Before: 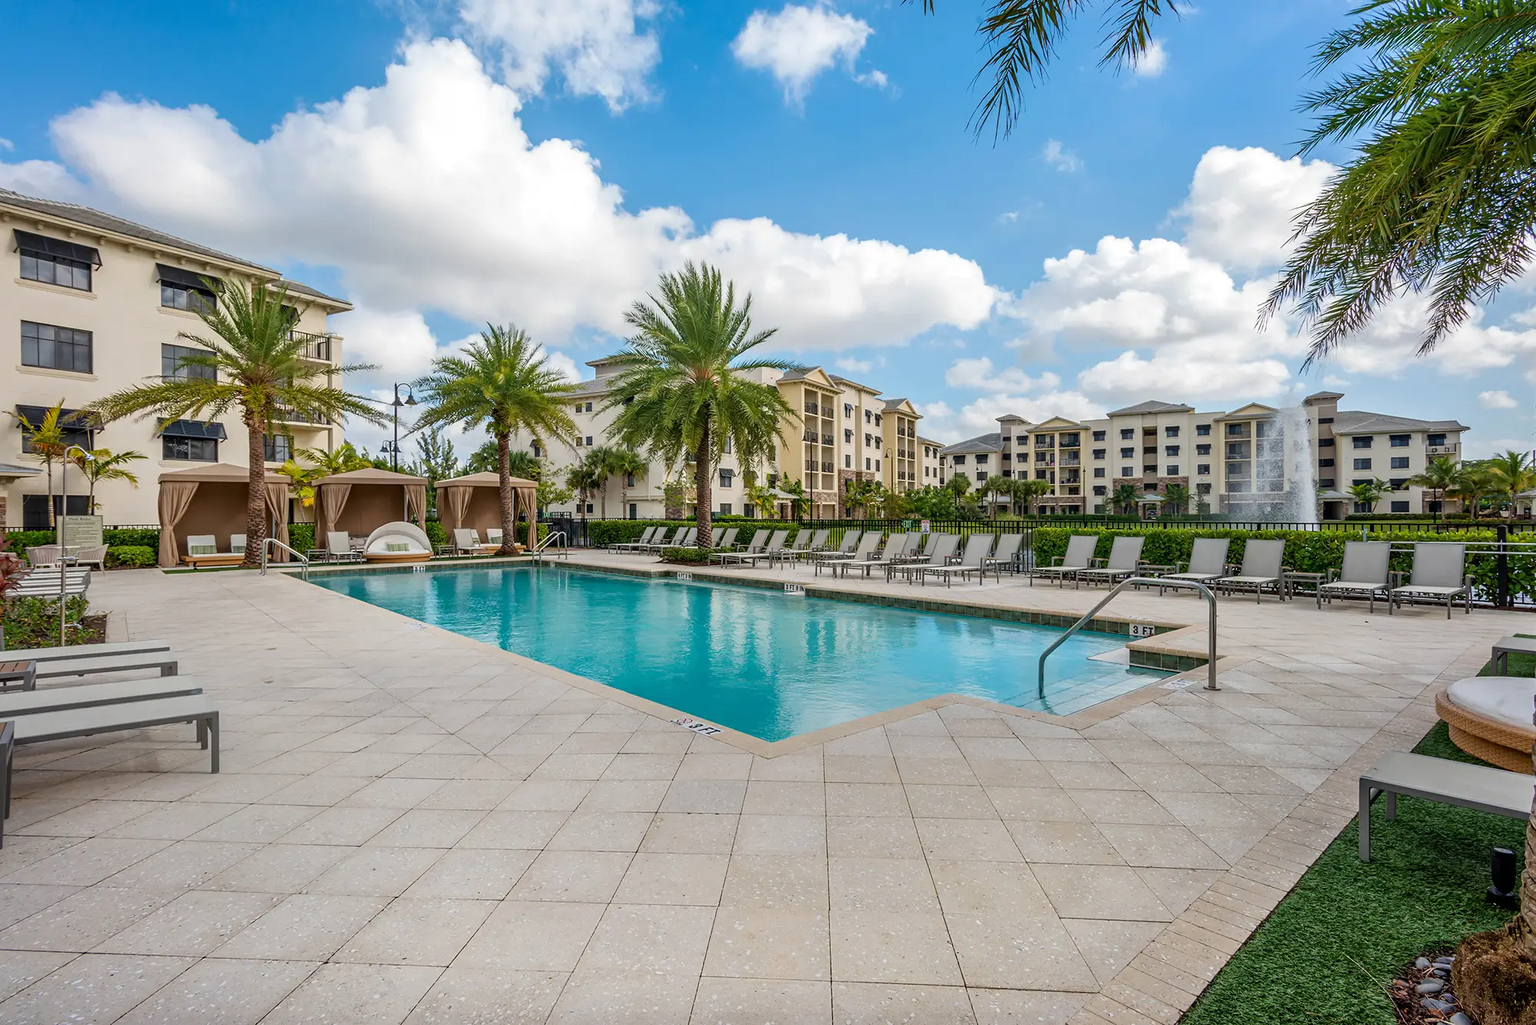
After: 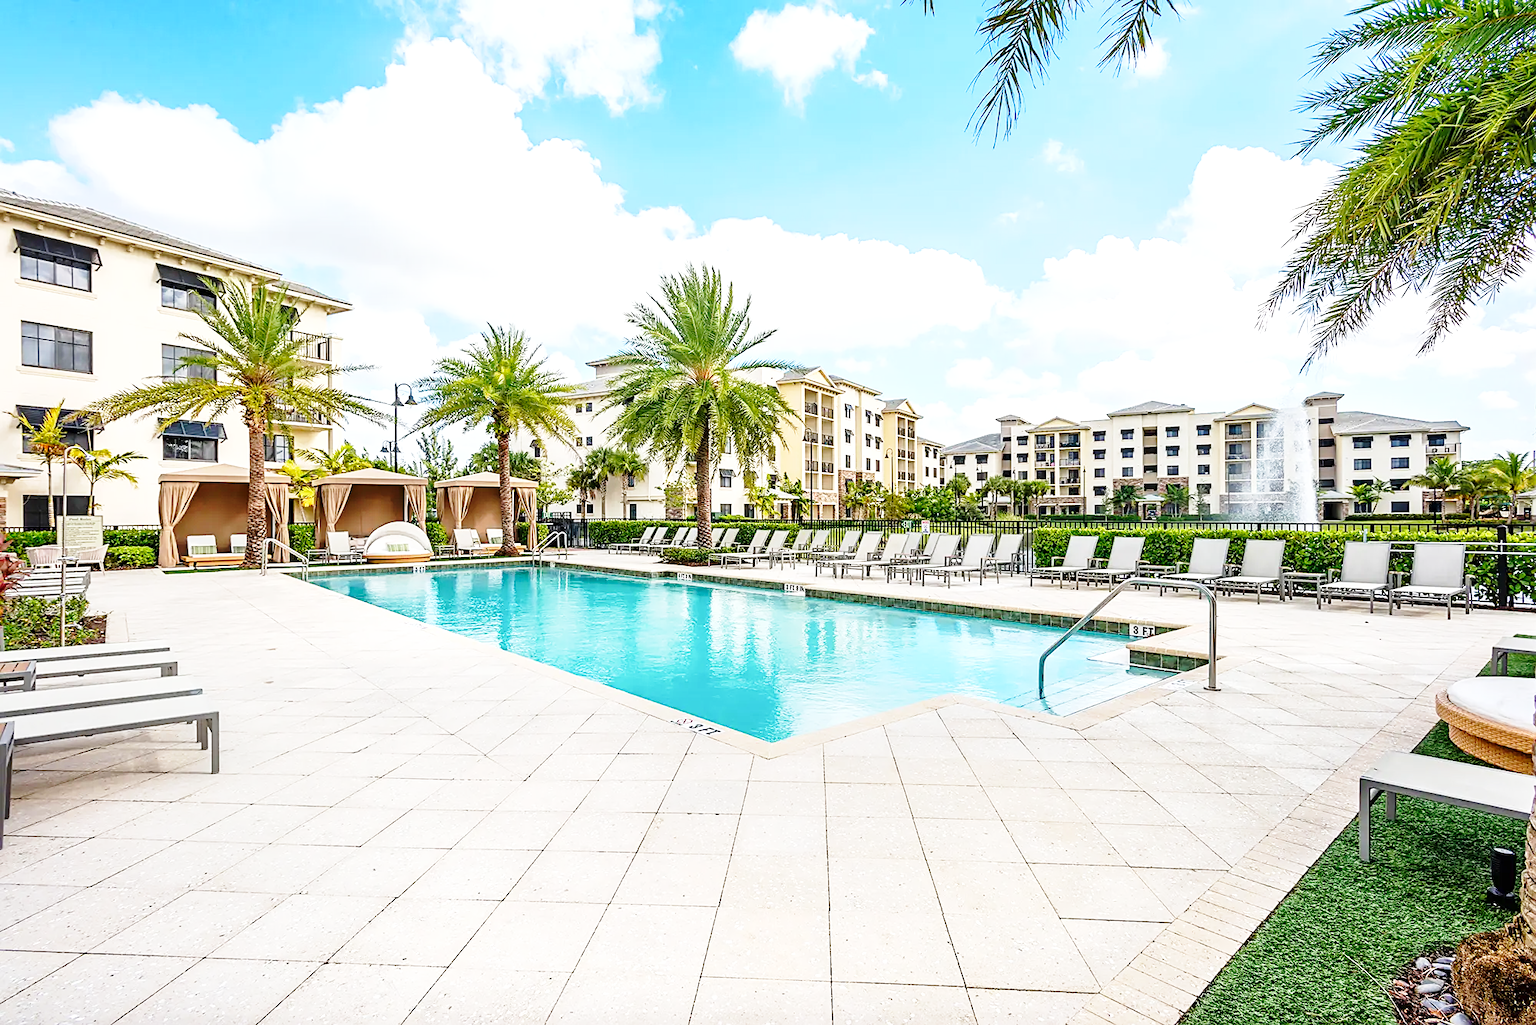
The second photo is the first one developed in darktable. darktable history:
exposure: exposure 0.74 EV, compensate highlight preservation false
base curve: curves: ch0 [(0, 0) (0.028, 0.03) (0.121, 0.232) (0.46, 0.748) (0.859, 0.968) (1, 1)], preserve colors none
sharpen: amount 0.478
